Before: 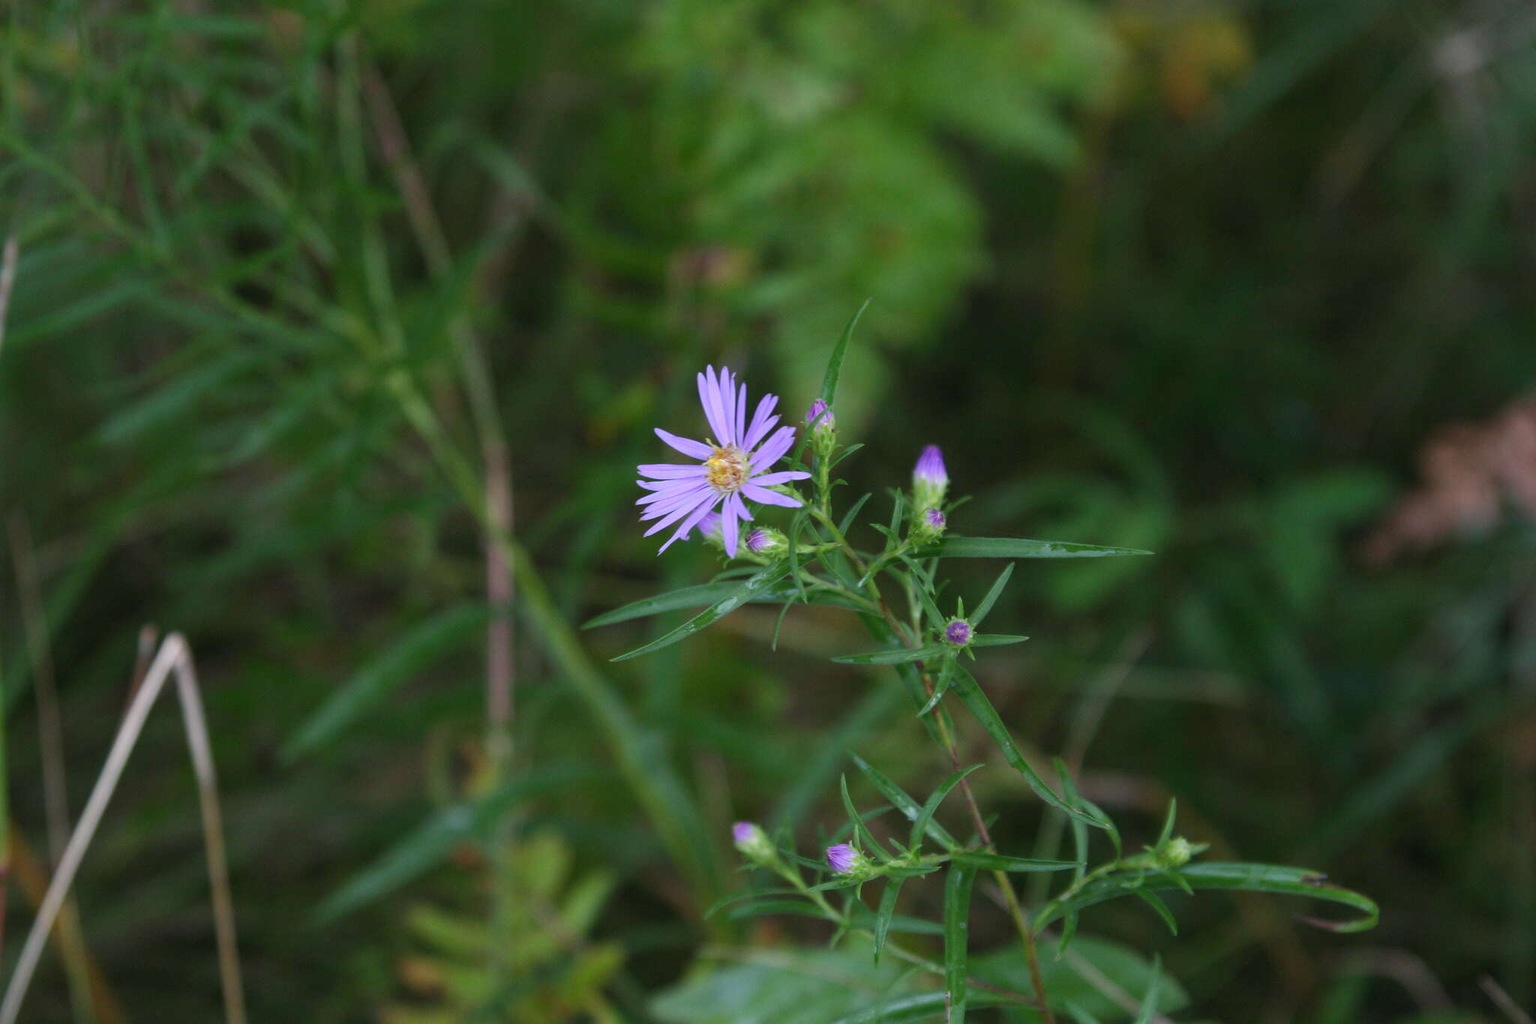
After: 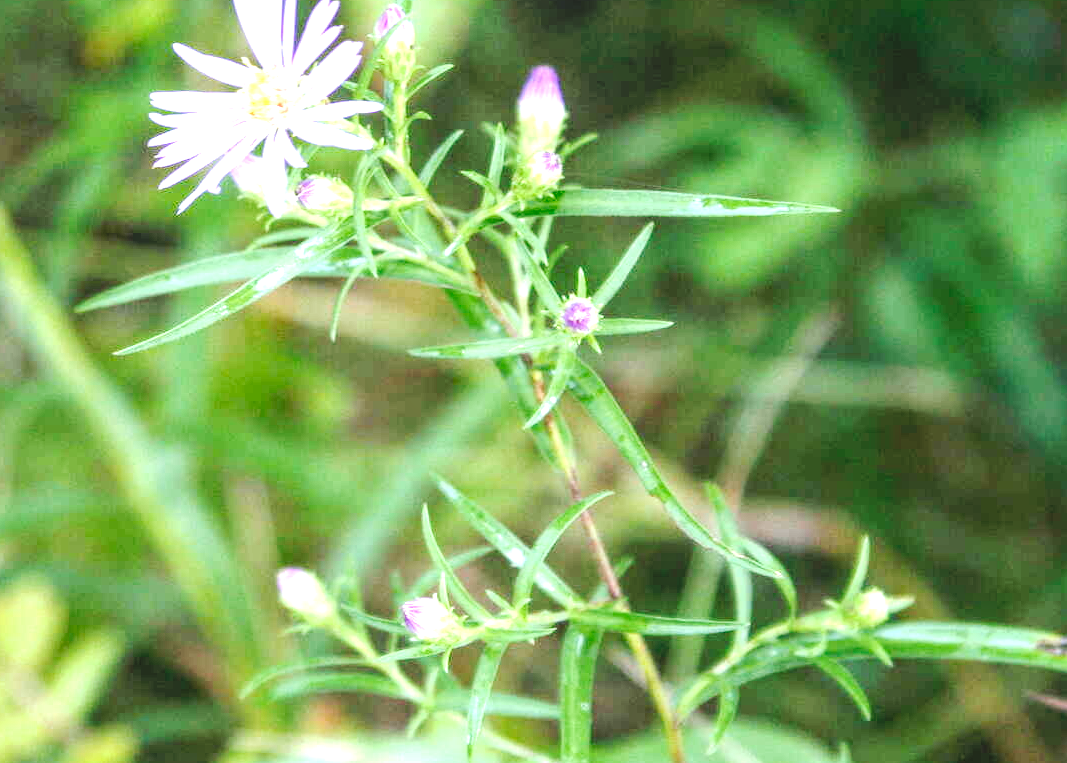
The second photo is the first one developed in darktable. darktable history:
tone equalizer: -8 EV -0.715 EV, -7 EV -0.703 EV, -6 EV -0.6 EV, -5 EV -0.399 EV, -3 EV 0.387 EV, -2 EV 0.6 EV, -1 EV 0.698 EV, +0 EV 0.728 EV
local contrast: highlights 3%, shadows 2%, detail 133%
crop: left 34.159%, top 38.676%, right 13.727%, bottom 5.389%
exposure: black level correction 0, exposure 1.691 EV, compensate highlight preservation false
tone curve: curves: ch0 [(0, 0) (0.003, 0.077) (0.011, 0.078) (0.025, 0.078) (0.044, 0.08) (0.069, 0.088) (0.1, 0.102) (0.136, 0.12) (0.177, 0.148) (0.224, 0.191) (0.277, 0.261) (0.335, 0.335) (0.399, 0.419) (0.468, 0.522) (0.543, 0.611) (0.623, 0.702) (0.709, 0.779) (0.801, 0.855) (0.898, 0.918) (1, 1)], preserve colors none
